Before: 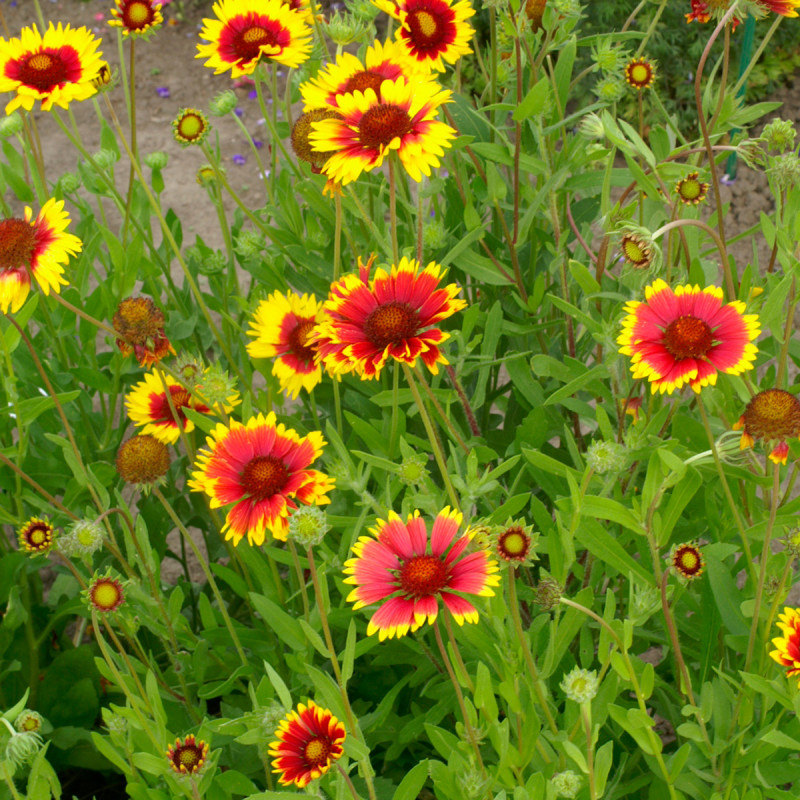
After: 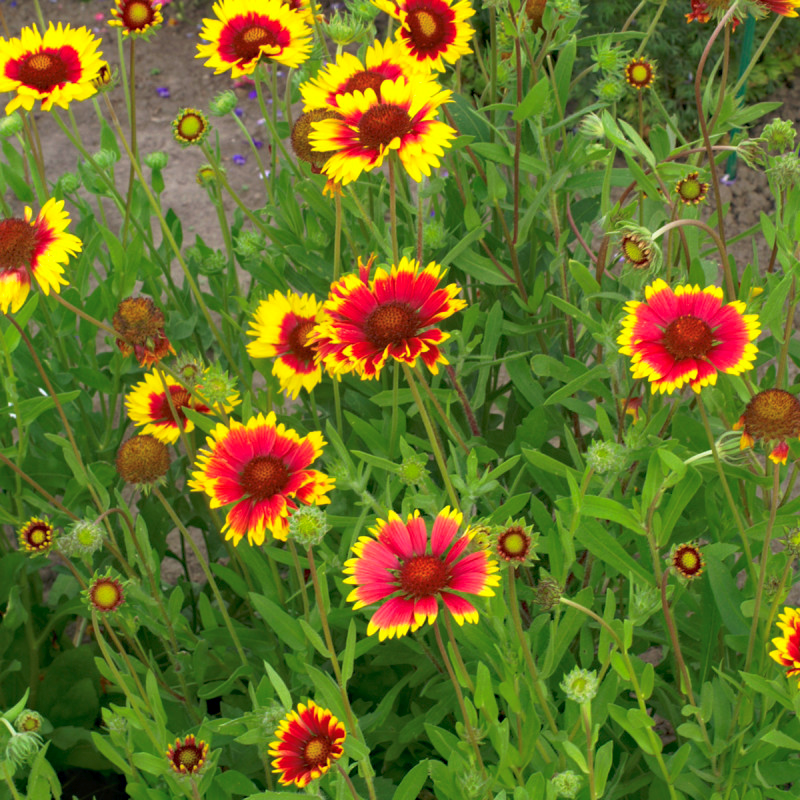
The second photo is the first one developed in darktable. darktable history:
tone curve: curves: ch0 [(0, 0) (0.003, 0.013) (0.011, 0.02) (0.025, 0.037) (0.044, 0.068) (0.069, 0.108) (0.1, 0.138) (0.136, 0.168) (0.177, 0.203) (0.224, 0.241) (0.277, 0.281) (0.335, 0.328) (0.399, 0.382) (0.468, 0.448) (0.543, 0.519) (0.623, 0.603) (0.709, 0.705) (0.801, 0.808) (0.898, 0.903) (1, 1)], preserve colors none
haze removal: compatibility mode true, adaptive false
